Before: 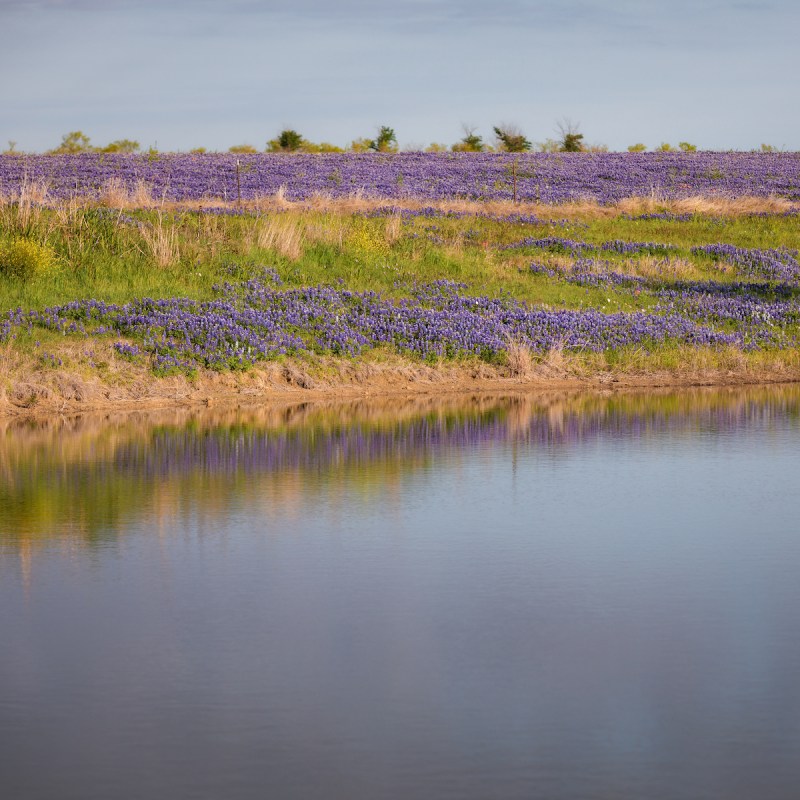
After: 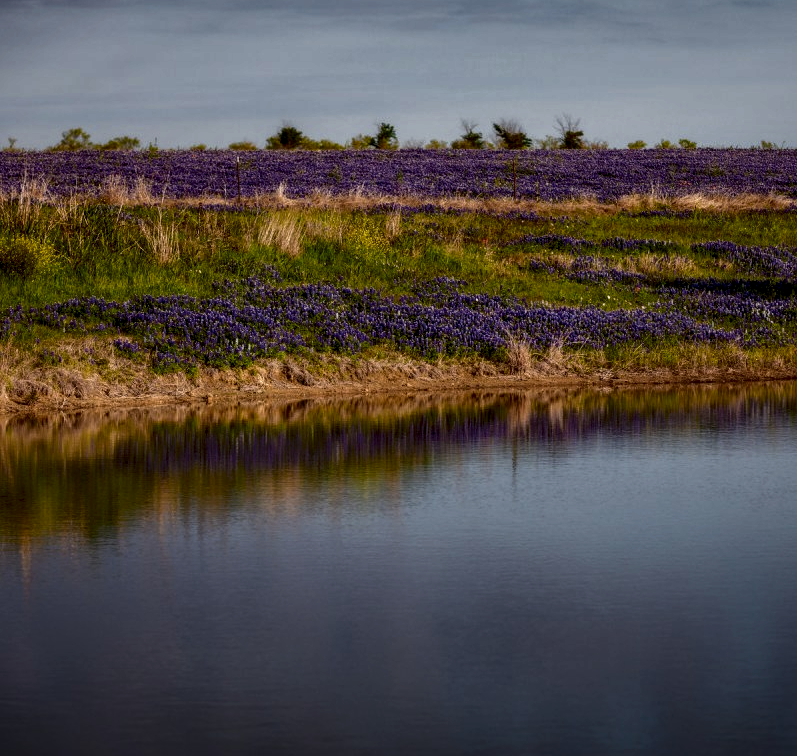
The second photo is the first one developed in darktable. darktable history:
contrast brightness saturation: brightness -0.514
crop: top 0.404%, right 0.255%, bottom 5.056%
local contrast: detail 150%
